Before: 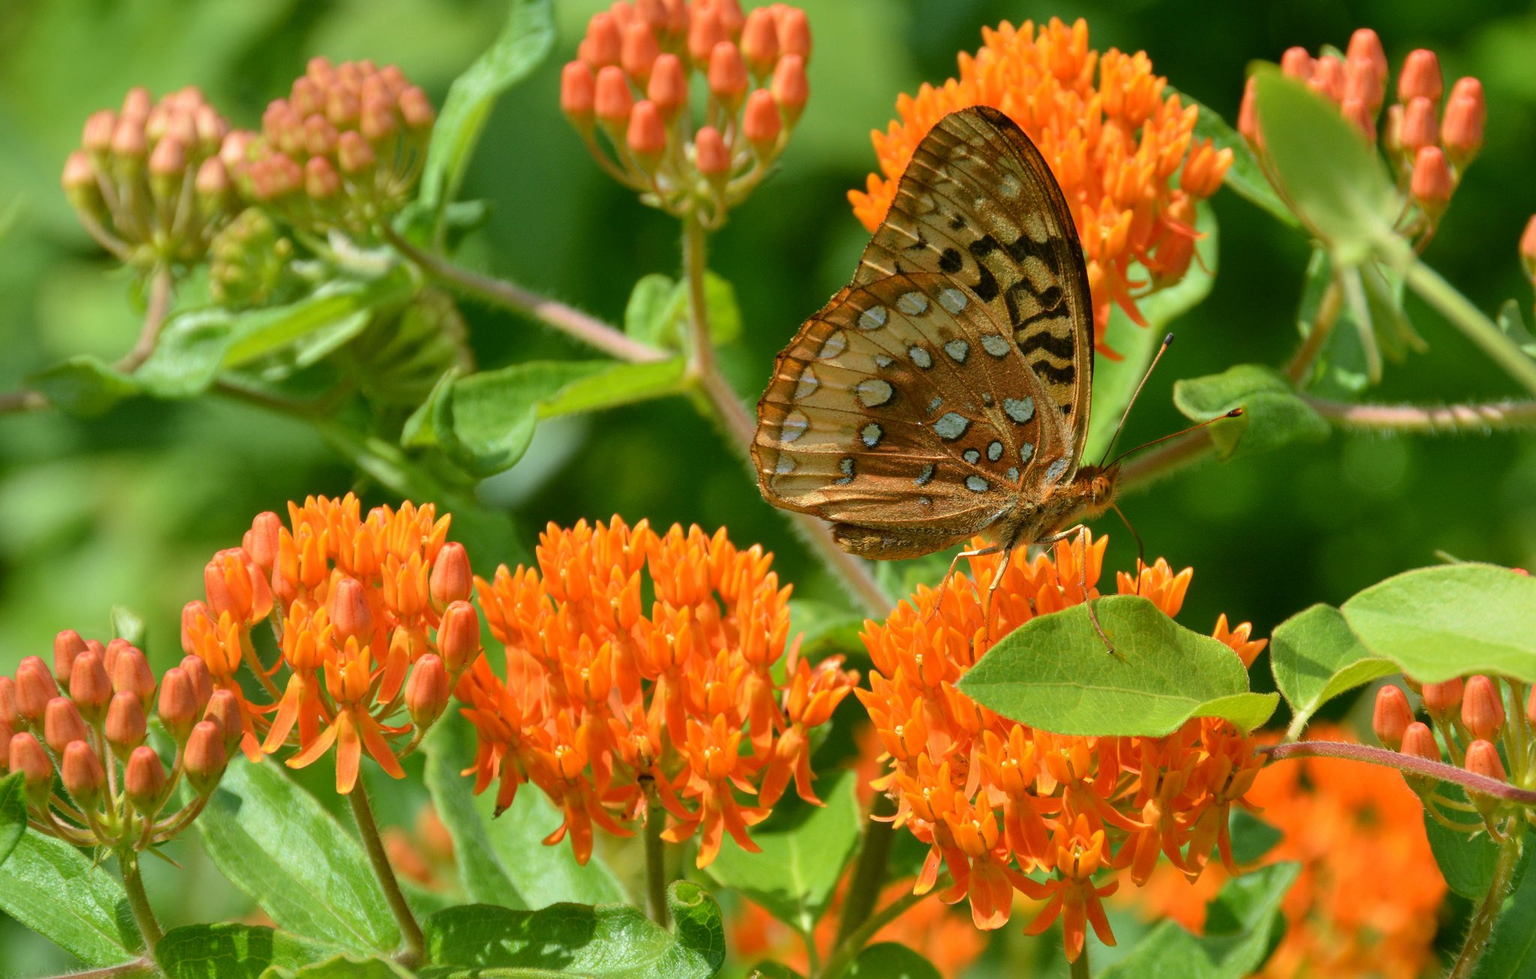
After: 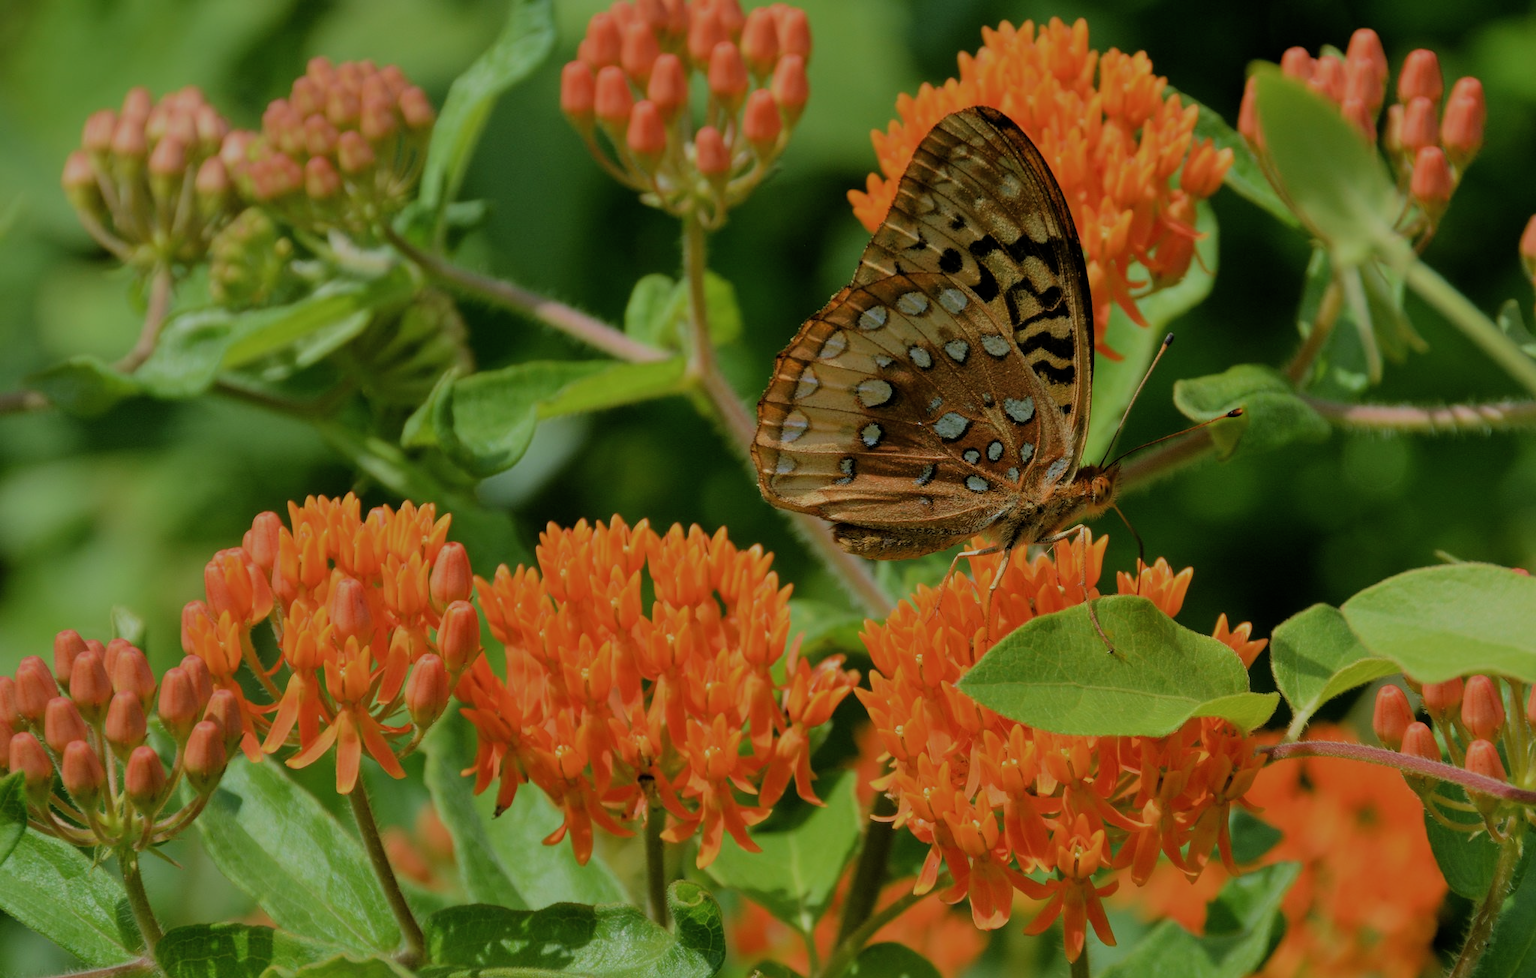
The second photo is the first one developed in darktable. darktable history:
filmic rgb: middle gray luminance 29.84%, black relative exposure -8.95 EV, white relative exposure 7 EV, target black luminance 0%, hardness 2.92, latitude 2.05%, contrast 0.962, highlights saturation mix 4.57%, shadows ↔ highlights balance 11.77%, add noise in highlights 0.001, preserve chrominance max RGB, color science v3 (2019), use custom middle-gray values true, contrast in highlights soft
